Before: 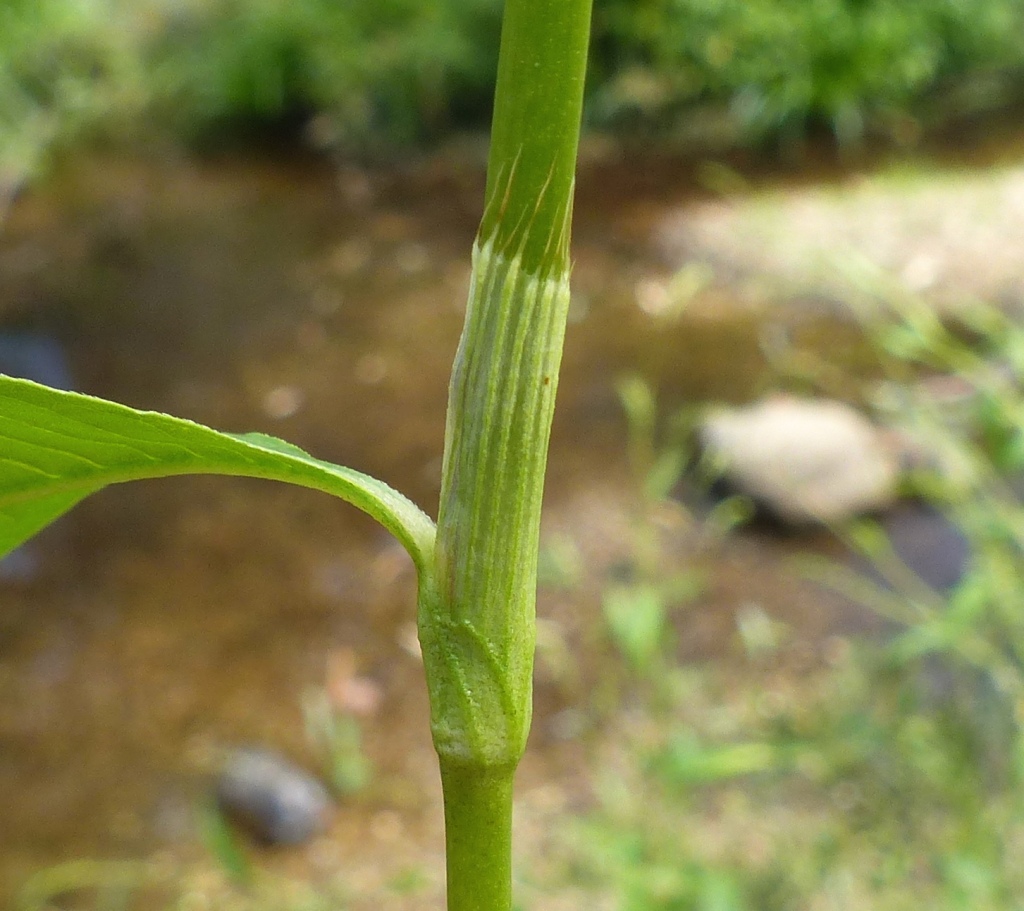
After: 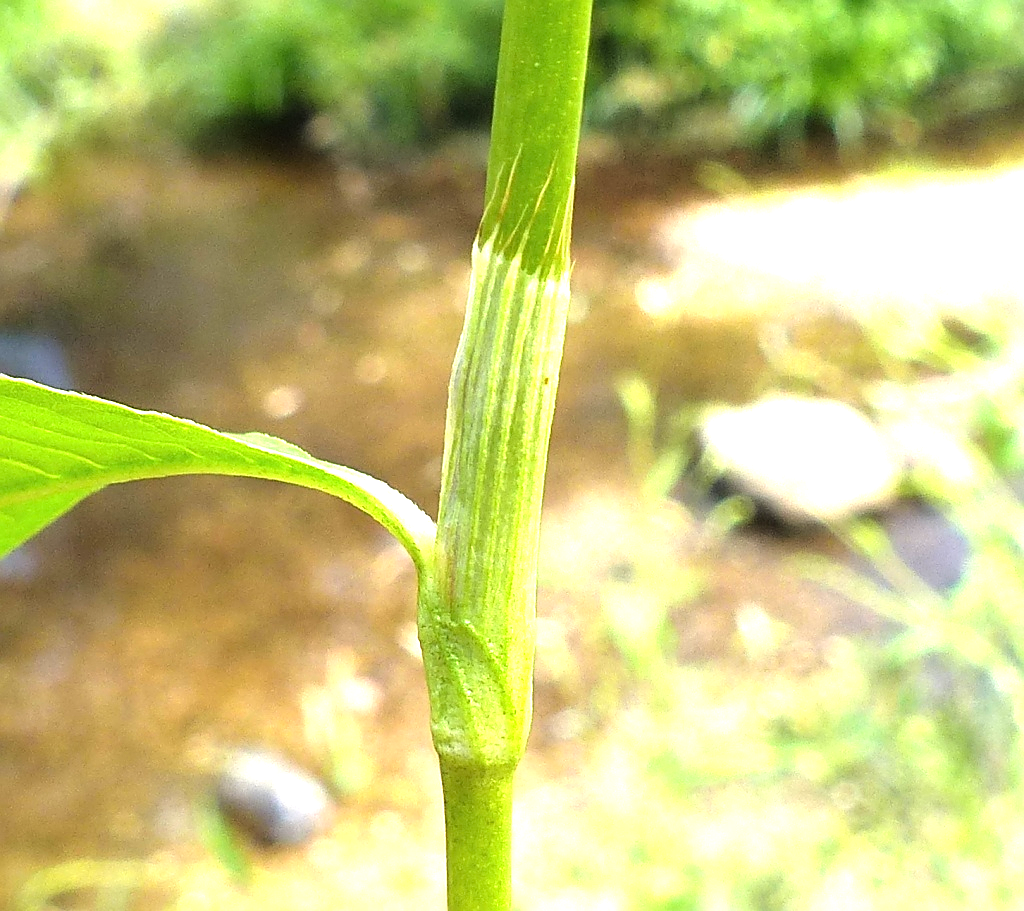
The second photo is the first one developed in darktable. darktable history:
sharpen: on, module defaults
tone equalizer: -8 EV -1.1 EV, -7 EV -1.01 EV, -6 EV -0.831 EV, -5 EV -0.541 EV, -3 EV 0.608 EV, -2 EV 0.85 EV, -1 EV 0.998 EV, +0 EV 1.08 EV
exposure: exposure 0.61 EV, compensate highlight preservation false
